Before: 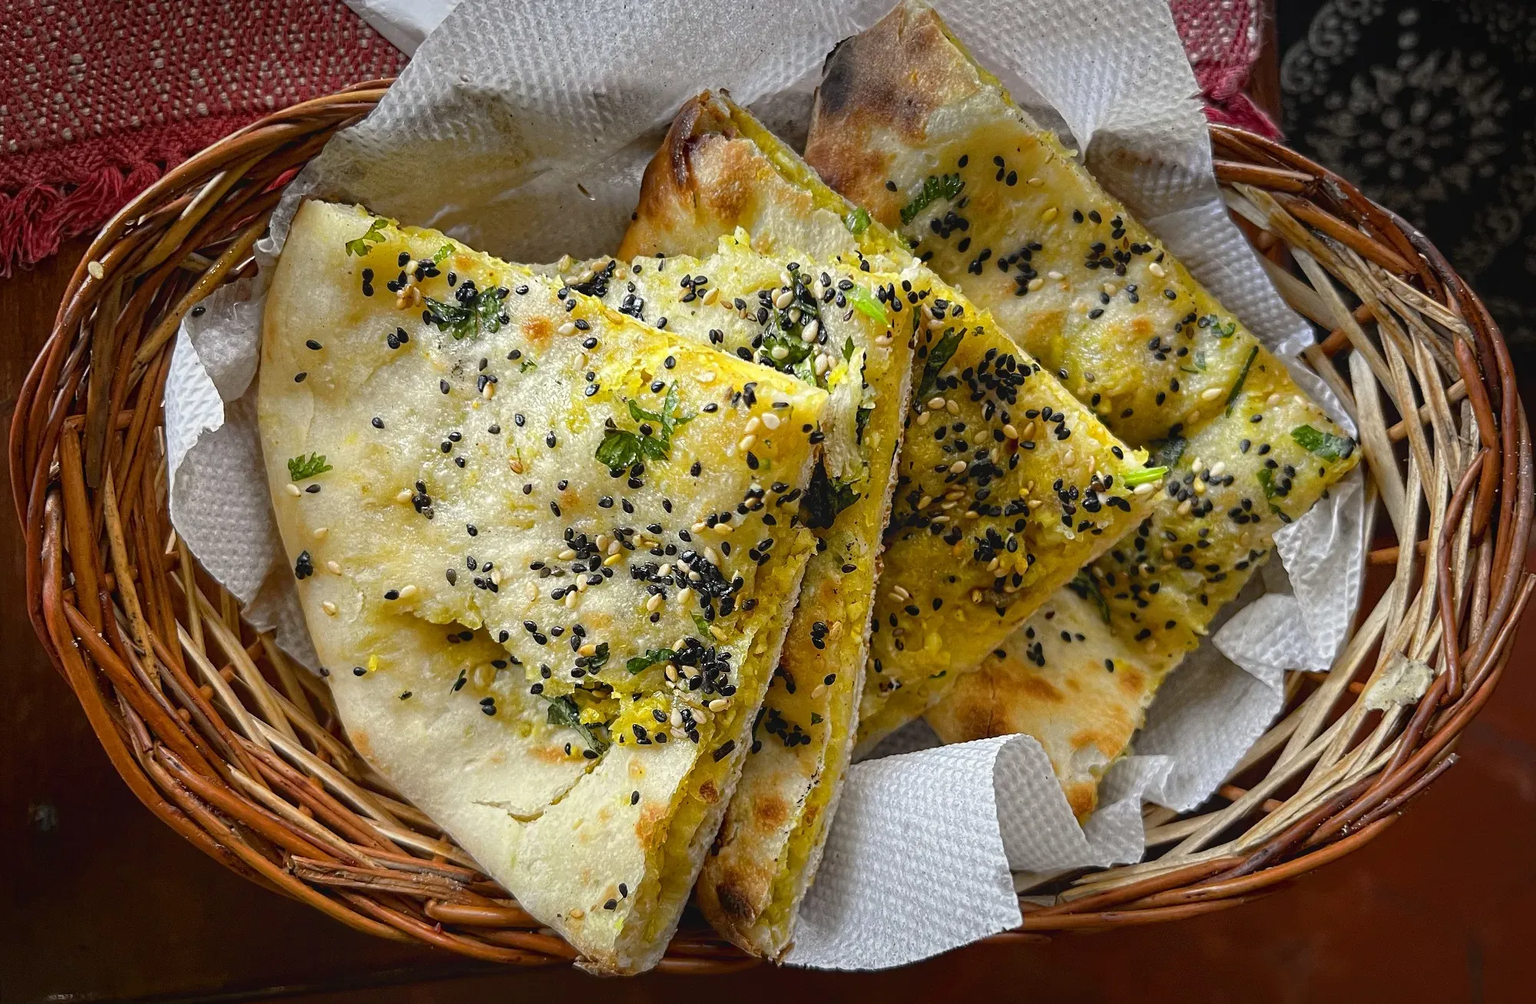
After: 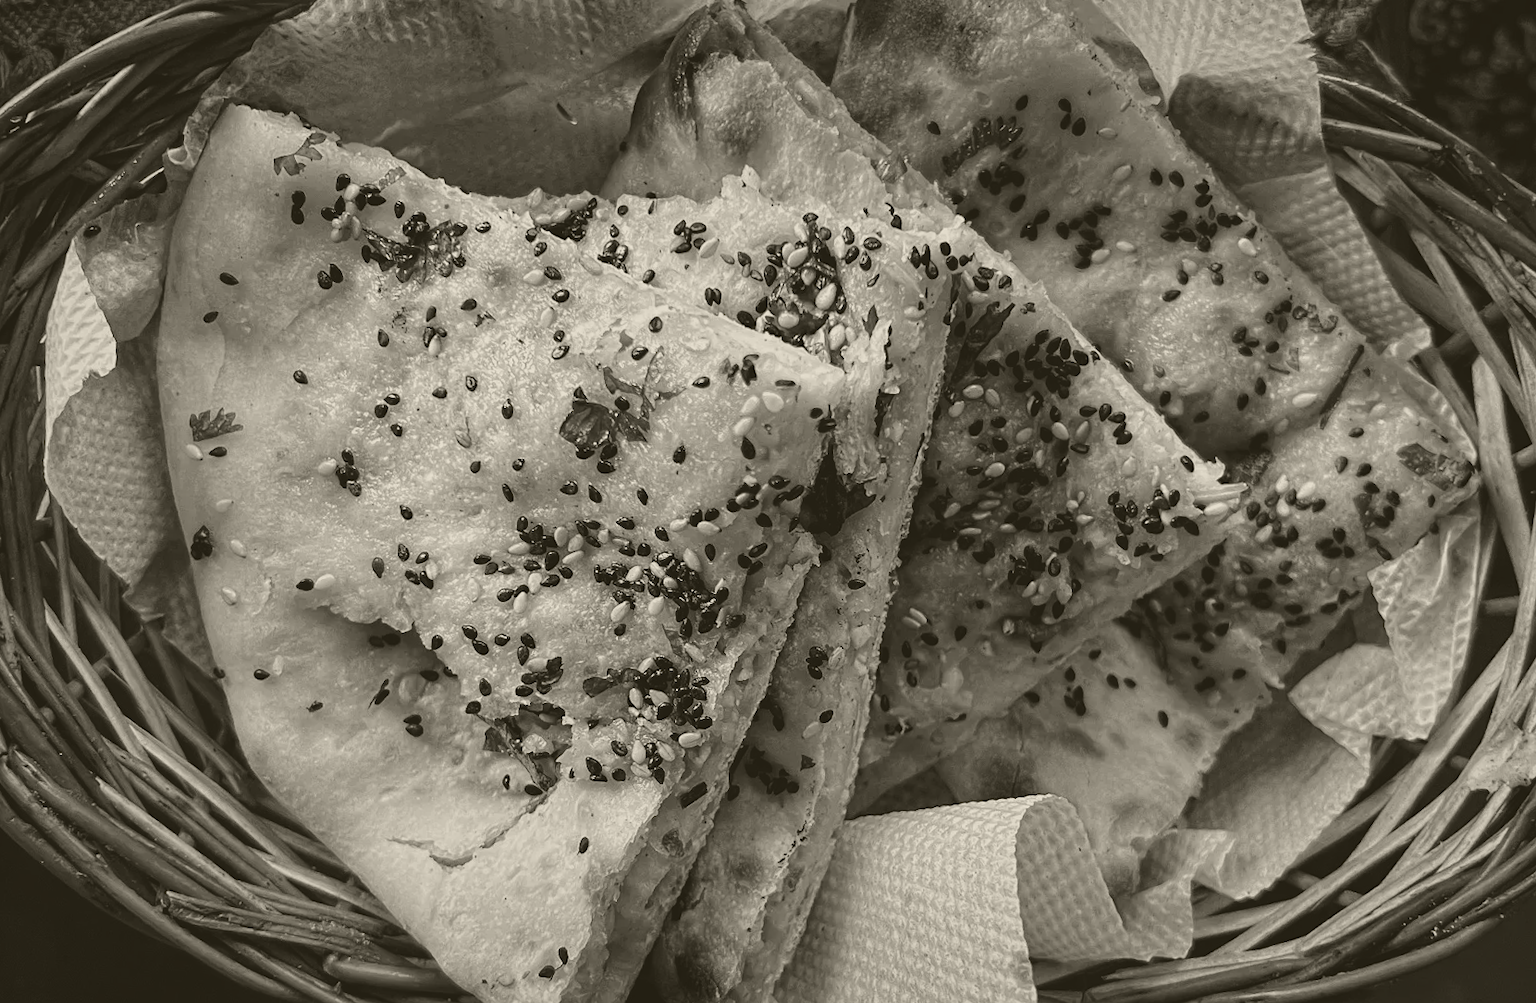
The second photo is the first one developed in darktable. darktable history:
tone equalizer: -8 EV -1.08 EV, -7 EV -1.01 EV, -6 EV -0.867 EV, -5 EV -0.578 EV, -3 EV 0.578 EV, -2 EV 0.867 EV, -1 EV 1.01 EV, +0 EV 1.08 EV, edges refinement/feathering 500, mask exposure compensation -1.57 EV, preserve details no
crop and rotate: angle -3.27°, left 5.211%, top 5.211%, right 4.607%, bottom 4.607%
white balance: emerald 1
colorize: hue 41.44°, saturation 22%, source mix 60%, lightness 10.61%
